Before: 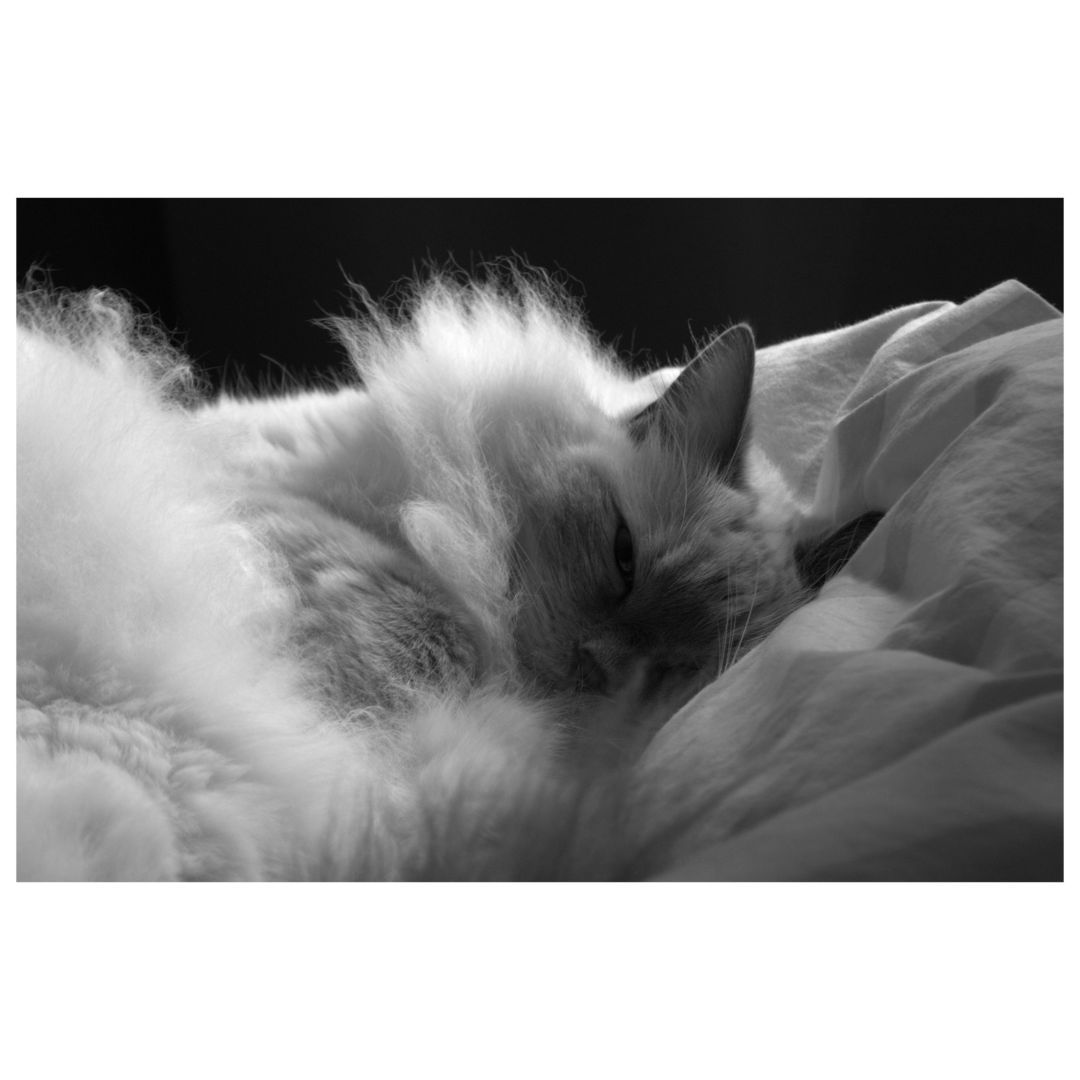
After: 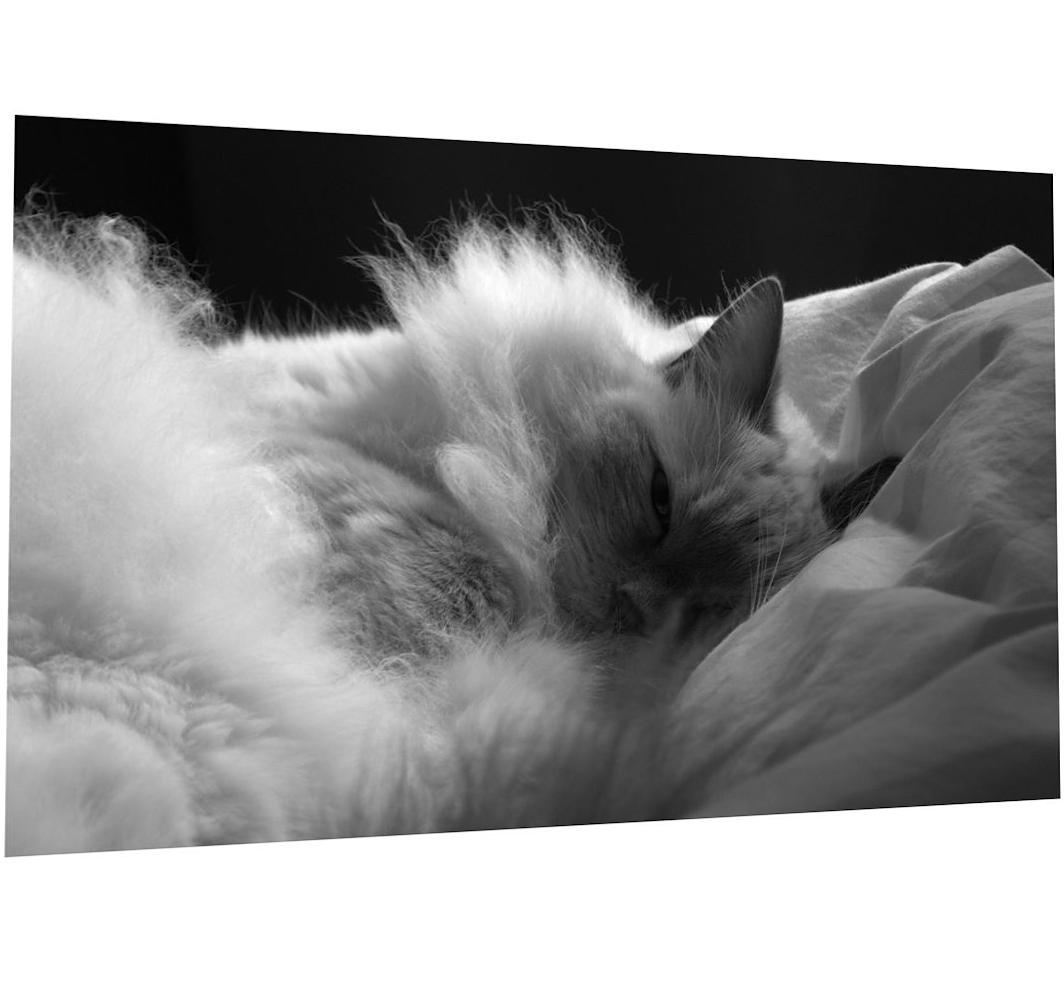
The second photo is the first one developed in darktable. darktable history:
sharpen: radius 1
rotate and perspective: rotation -0.013°, lens shift (vertical) -0.027, lens shift (horizontal) 0.178, crop left 0.016, crop right 0.989, crop top 0.082, crop bottom 0.918
